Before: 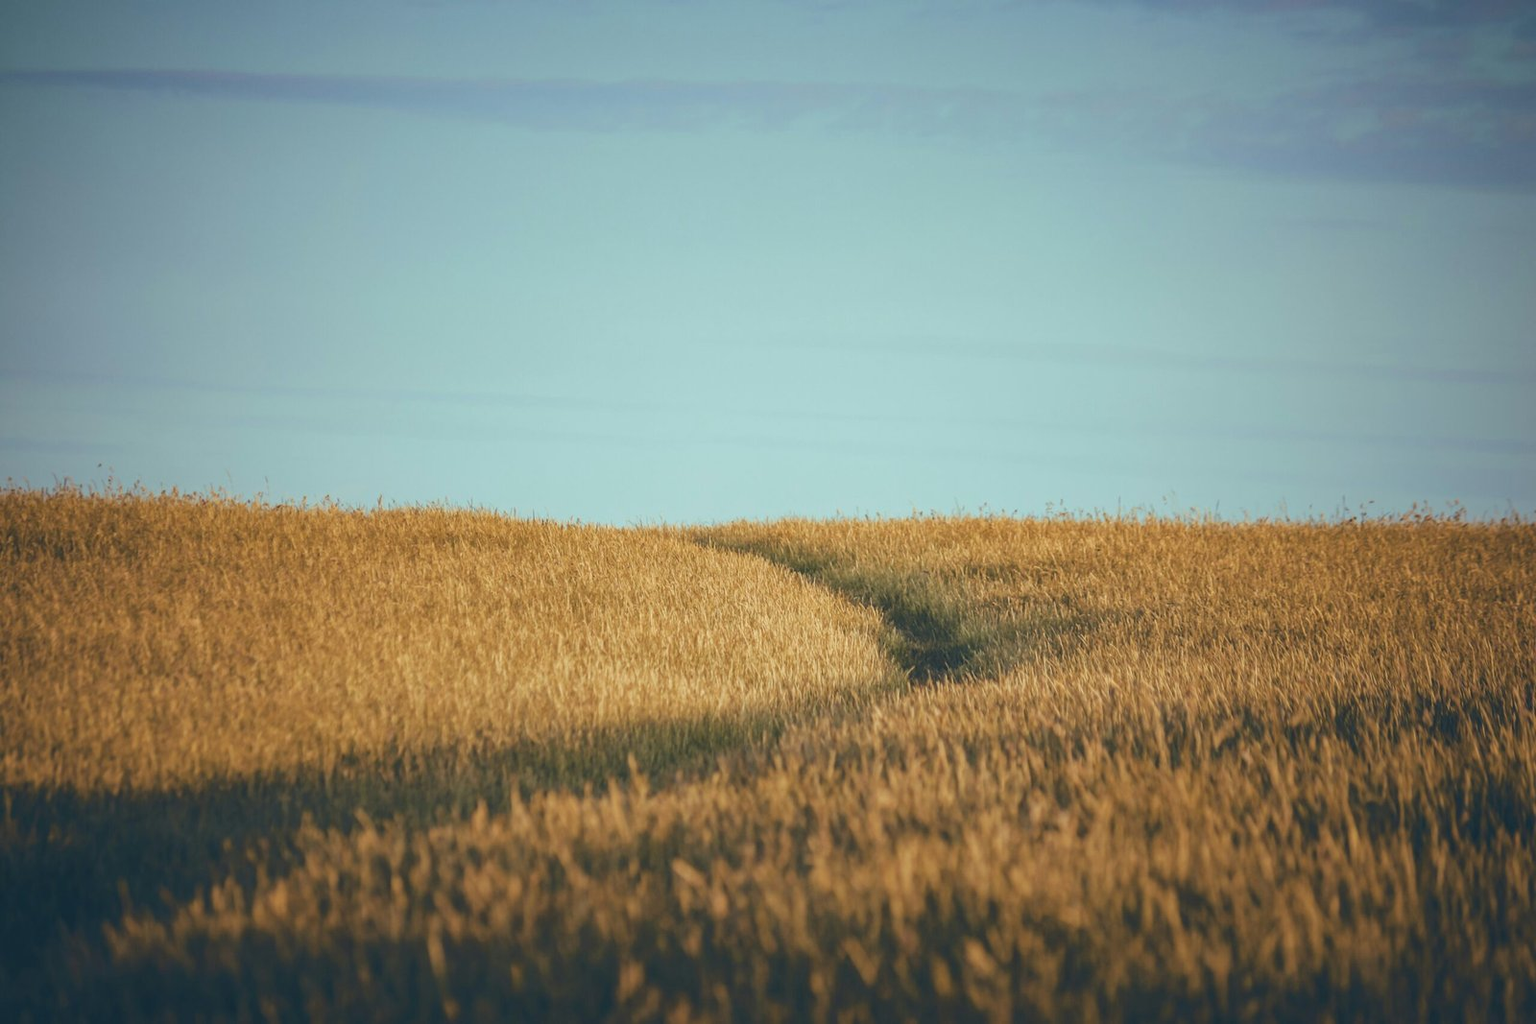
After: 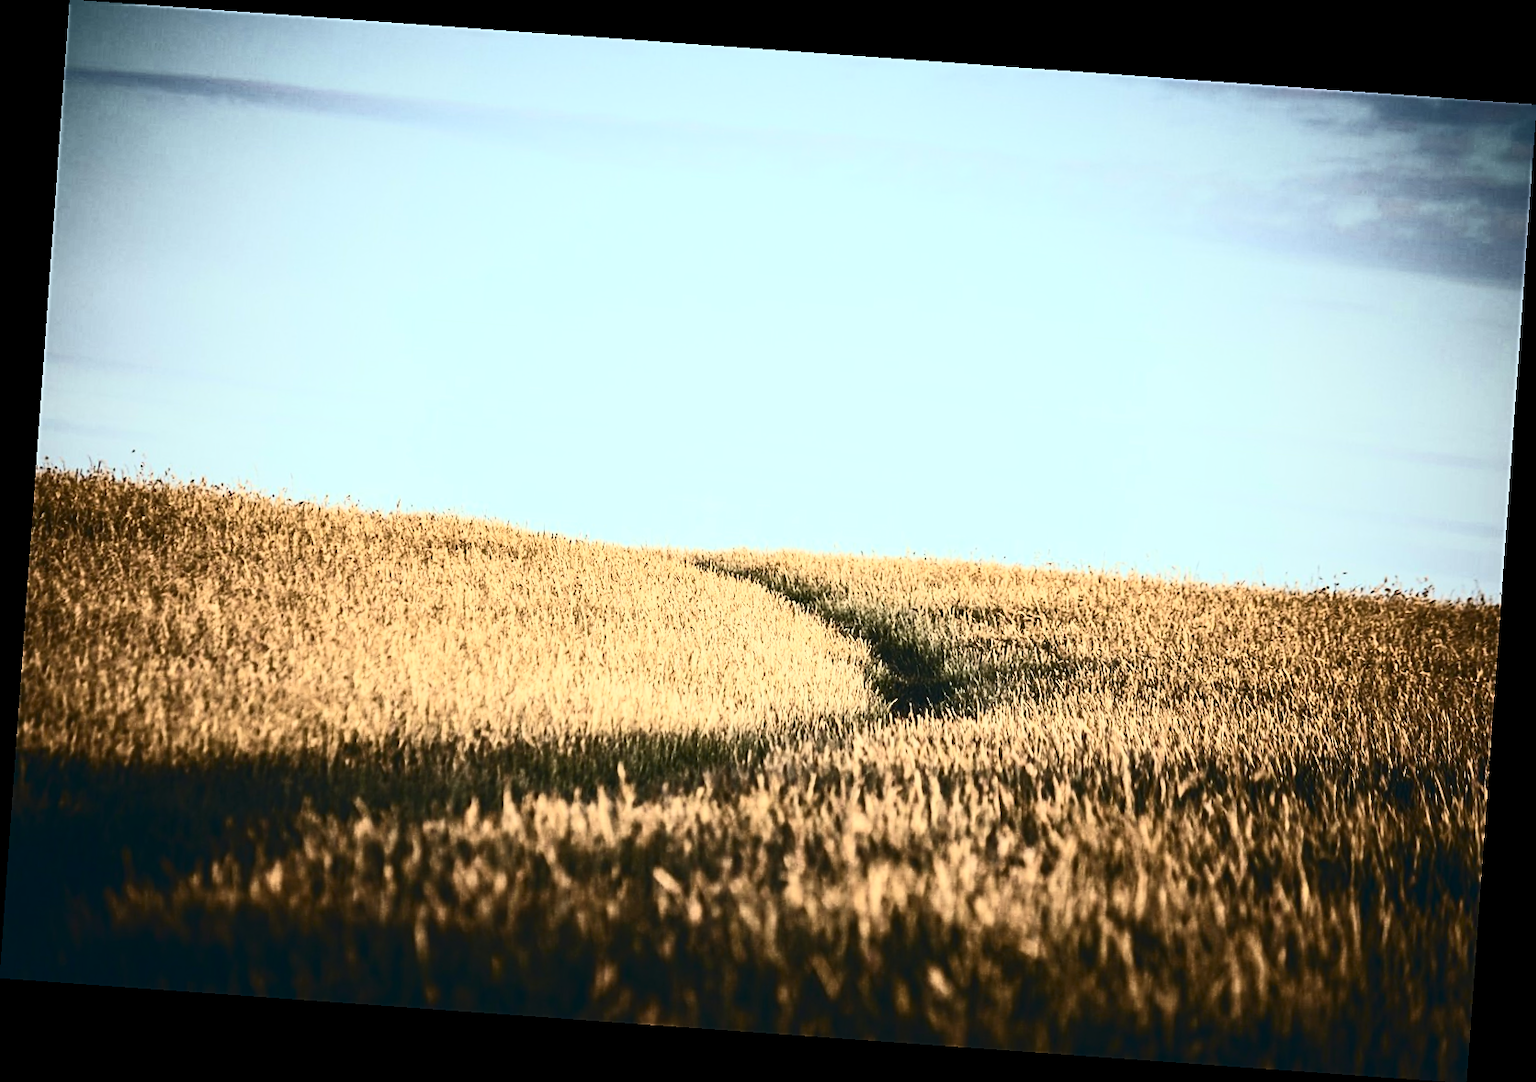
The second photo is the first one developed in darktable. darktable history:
sharpen: on, module defaults
rotate and perspective: rotation 4.1°, automatic cropping off
contrast brightness saturation: contrast 0.93, brightness 0.2
